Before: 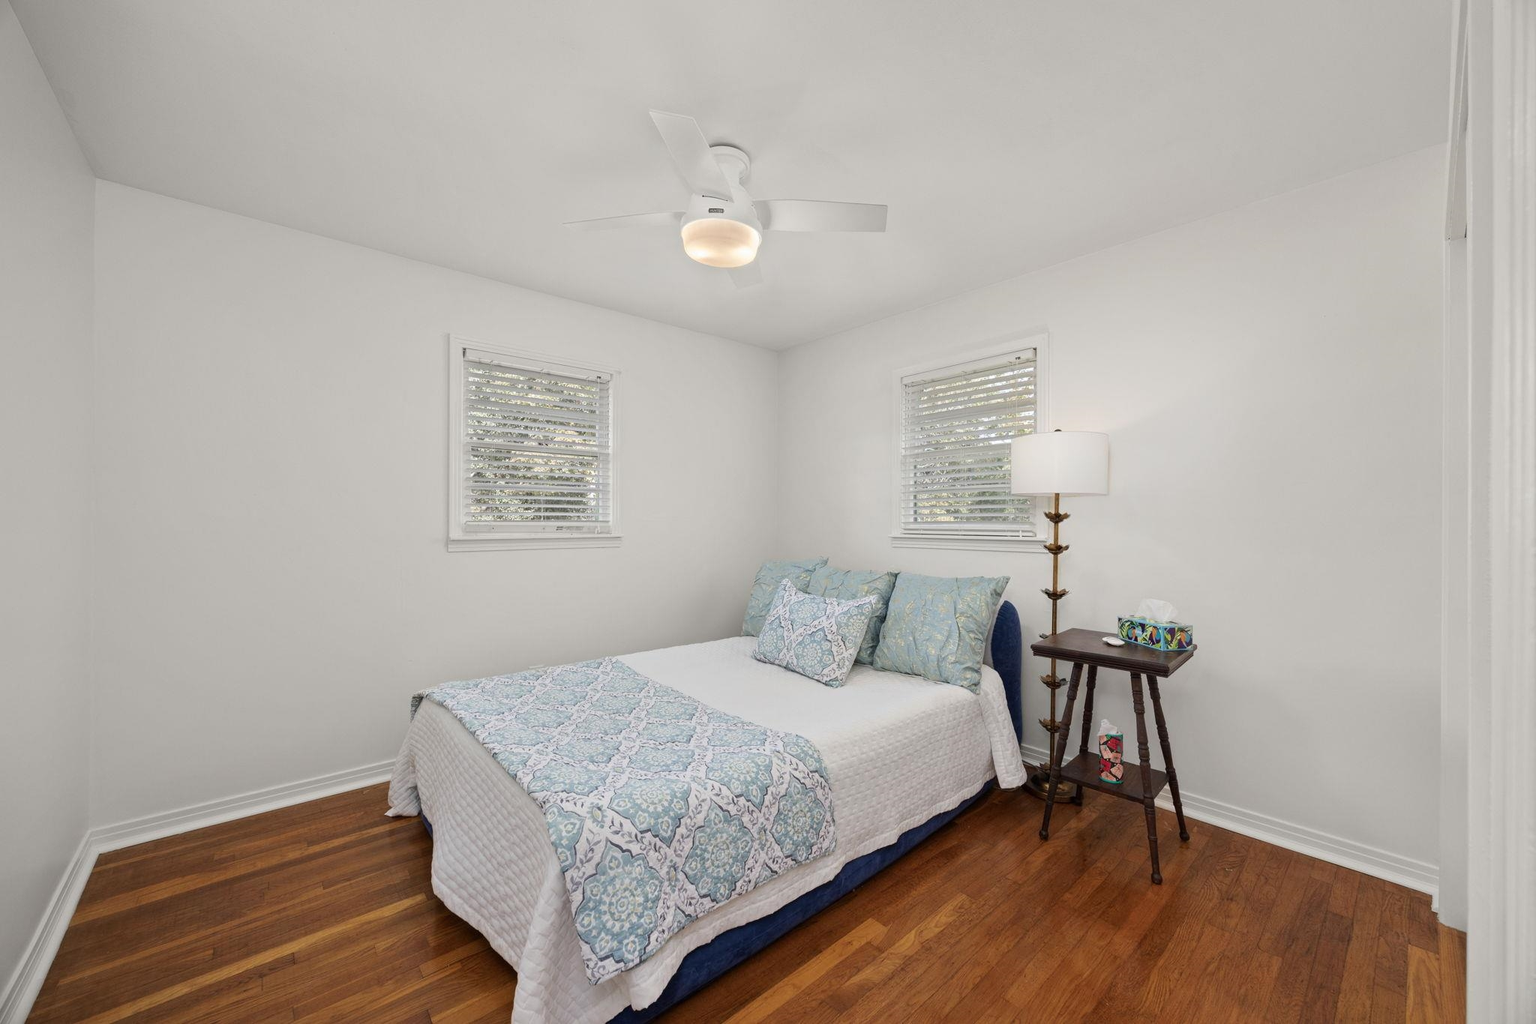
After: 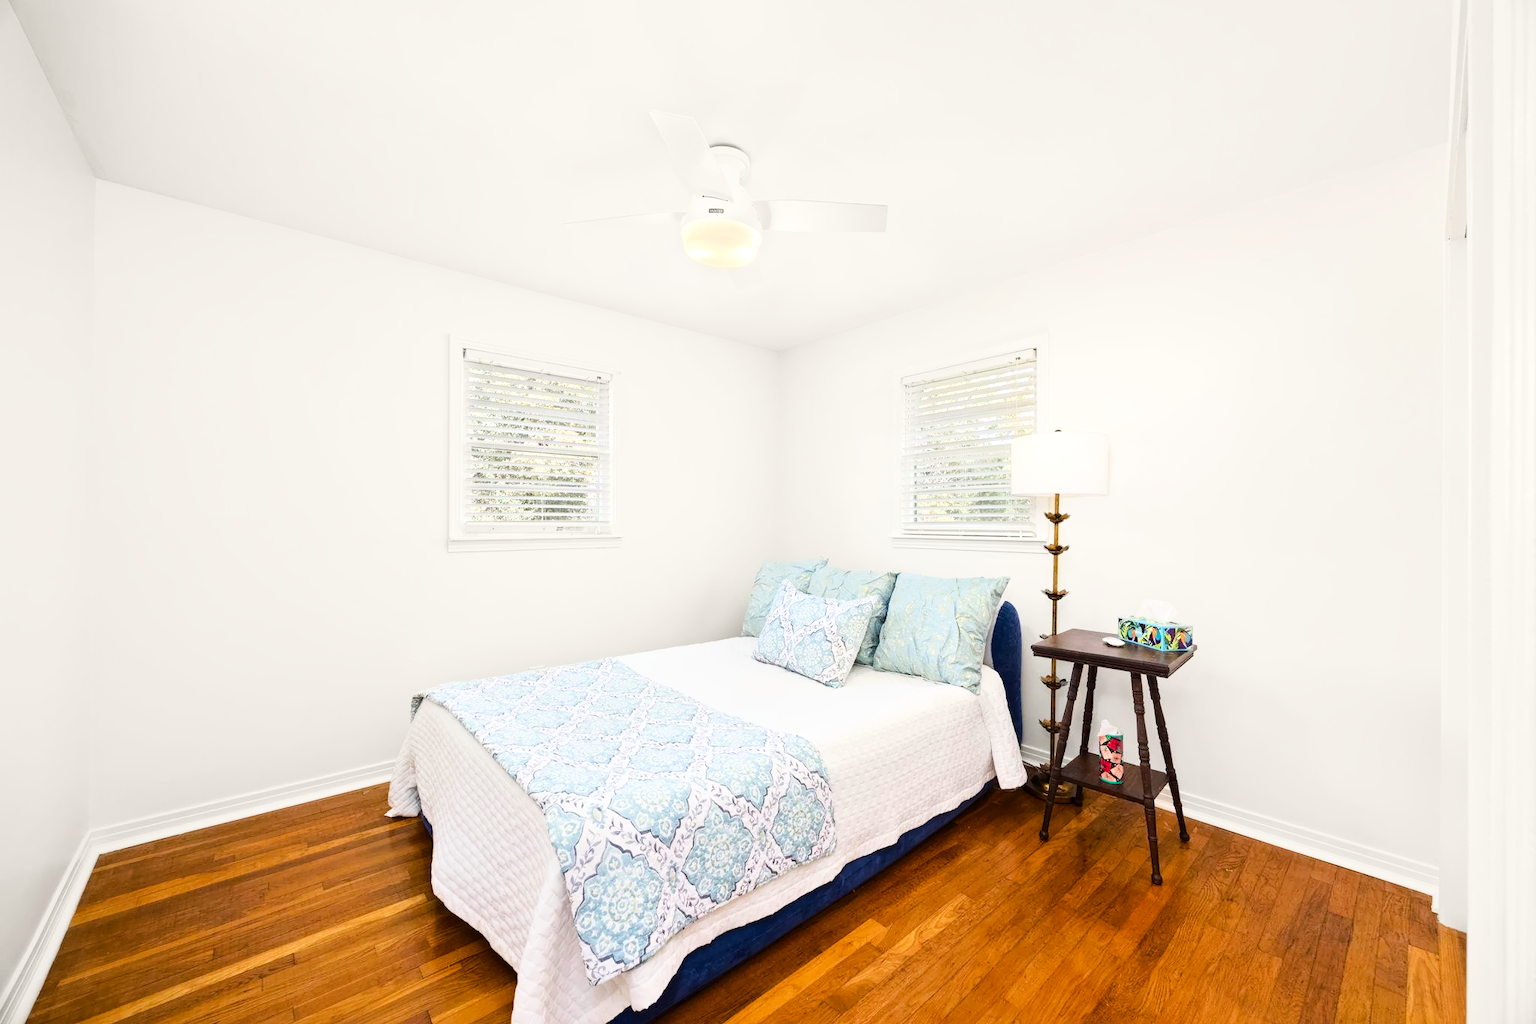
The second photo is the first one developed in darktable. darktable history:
base curve: curves: ch0 [(0, 0) (0.028, 0.03) (0.121, 0.232) (0.46, 0.748) (0.859, 0.968) (1, 1)]
denoise (profiled): preserve shadows 1.11, scattering 0.121, a [-1, 0, 0], b [0, 0, 0], compensate highlight preservation false
color balance rgb: perceptual saturation grading › global saturation 25%, perceptual saturation grading › highlights -50%, perceptual saturation grading › shadows 30%, perceptual brilliance grading › global brilliance 12%, global vibrance 20%
